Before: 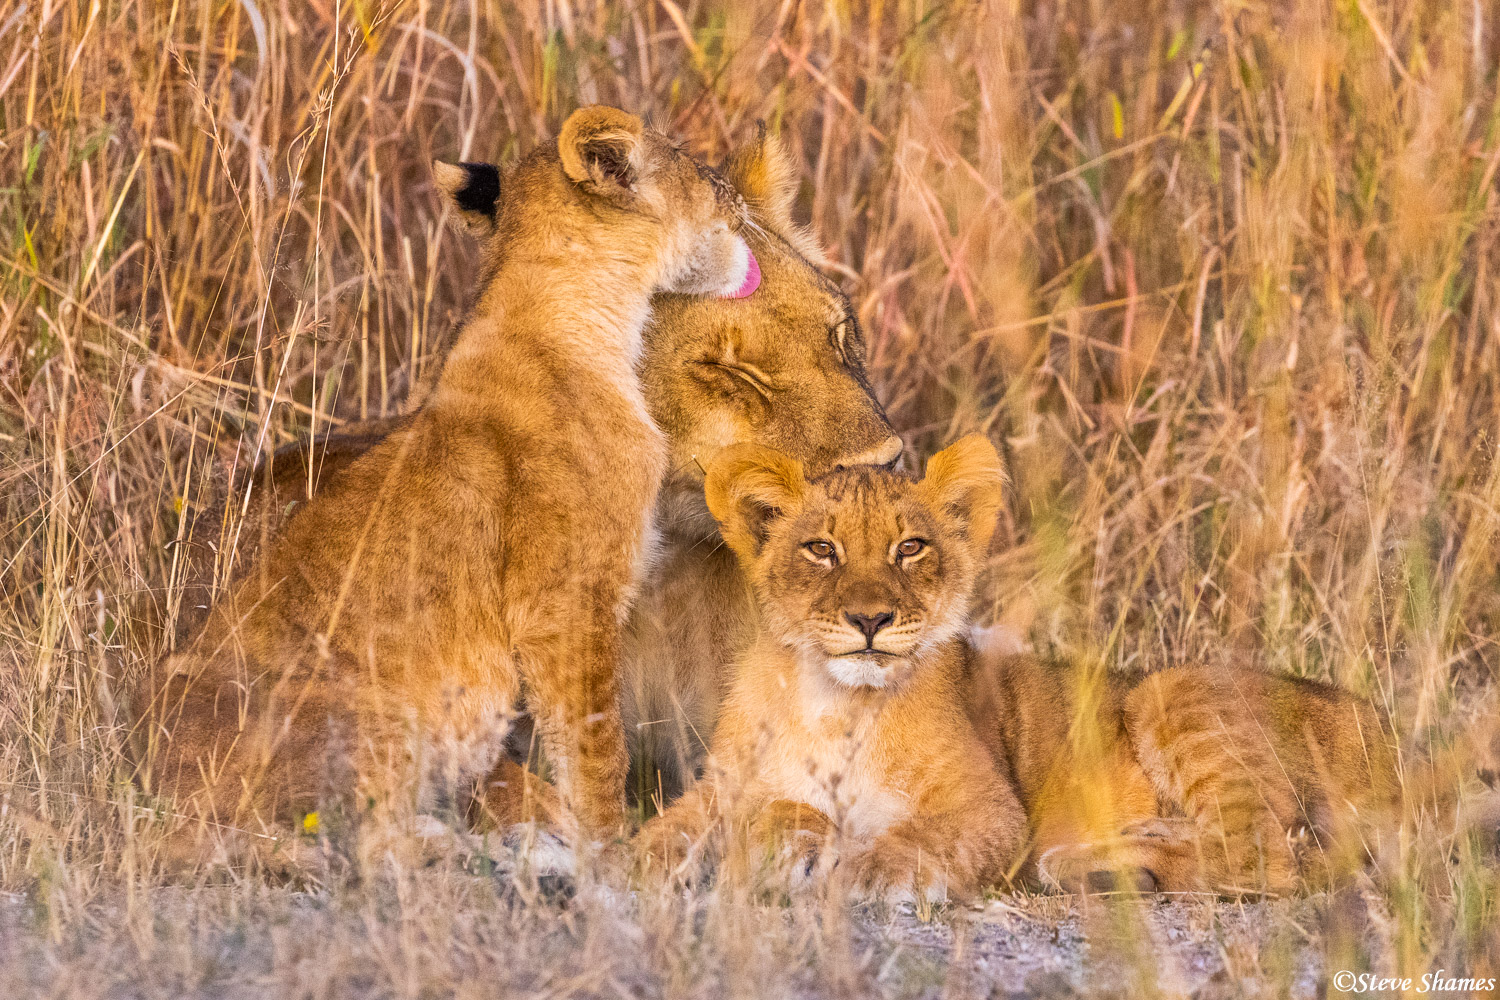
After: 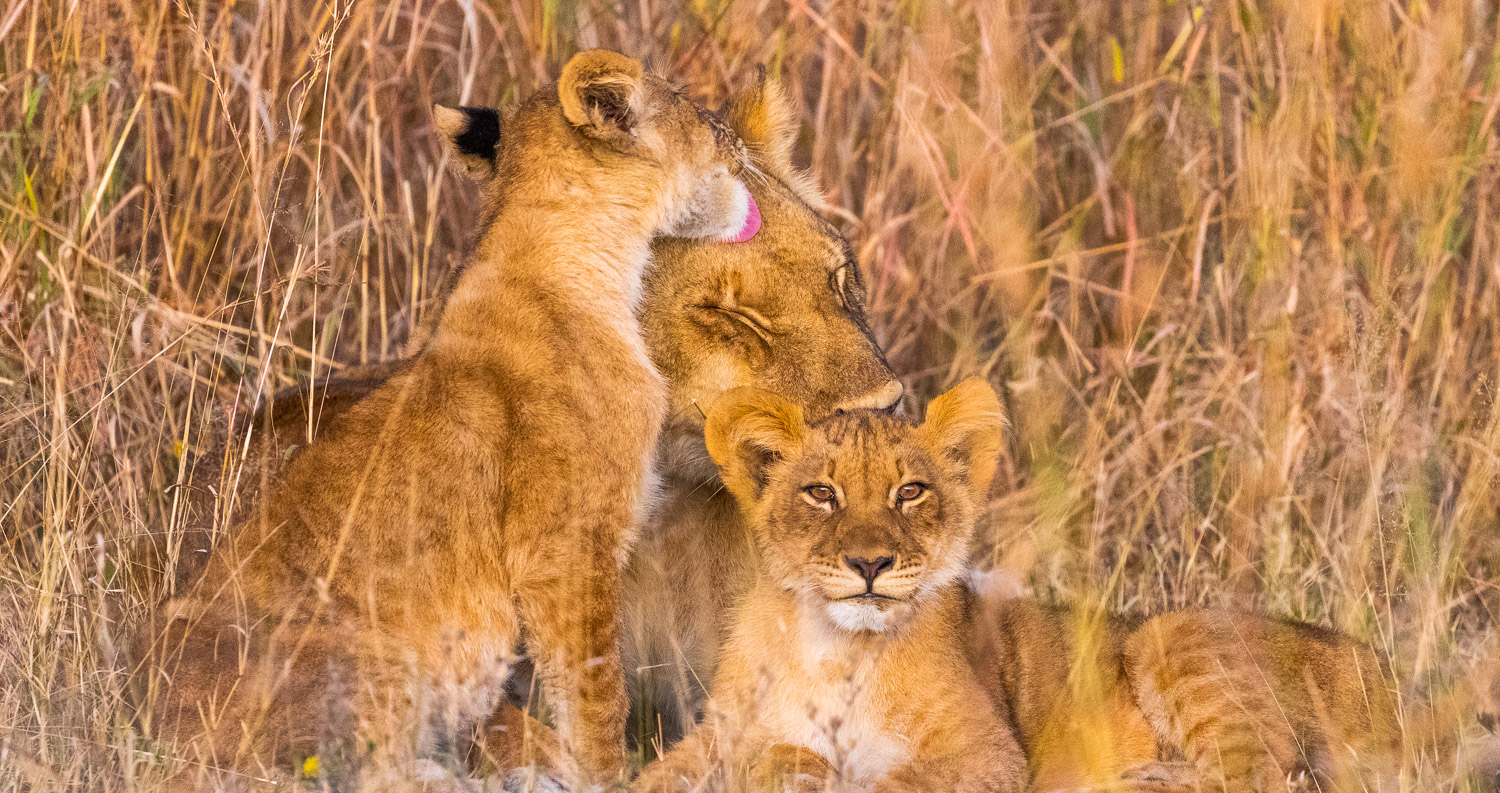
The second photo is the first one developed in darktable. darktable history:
crop and rotate: top 5.667%, bottom 14.937%
color zones: mix -62.47%
